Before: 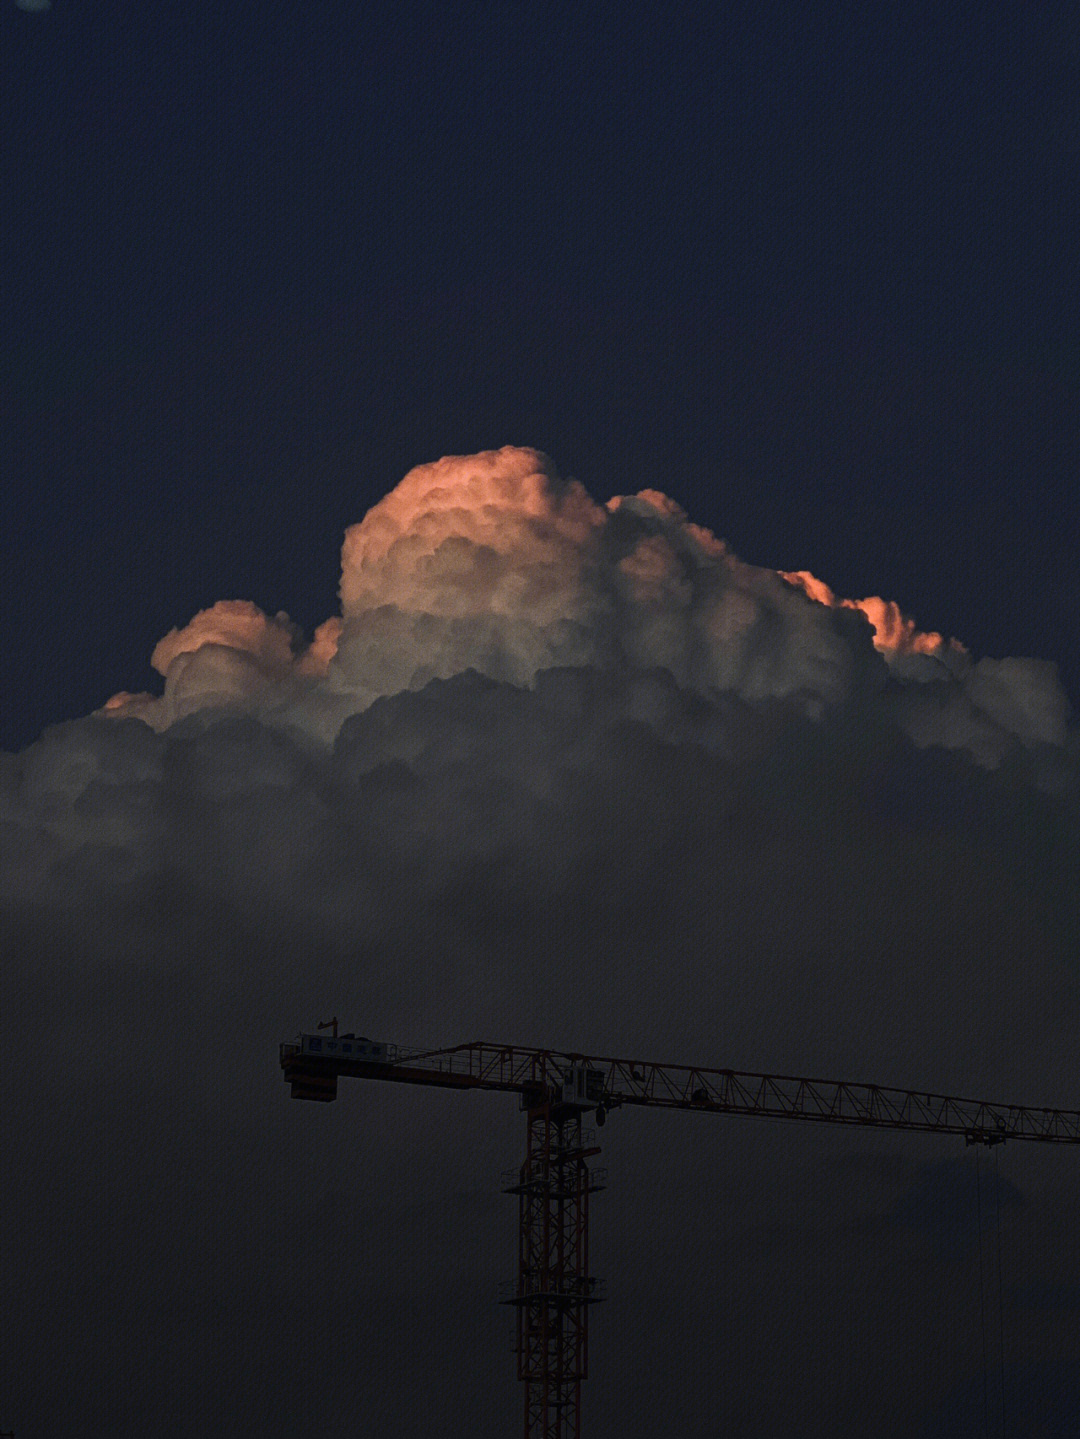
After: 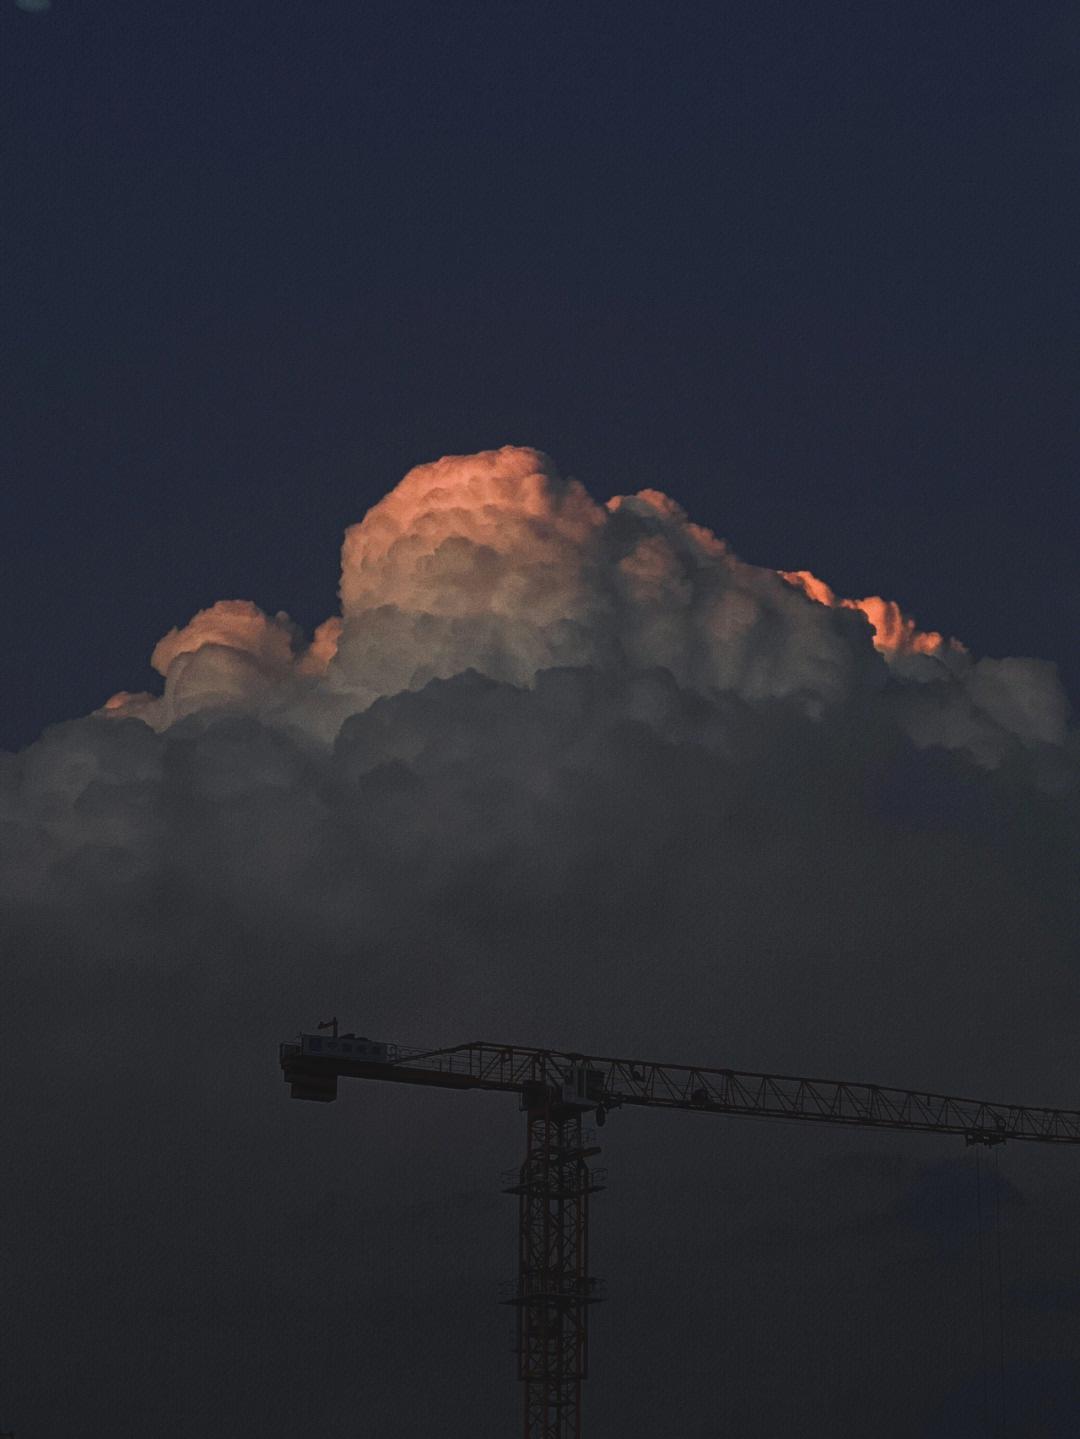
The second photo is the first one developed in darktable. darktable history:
contrast brightness saturation: contrast -0.109
